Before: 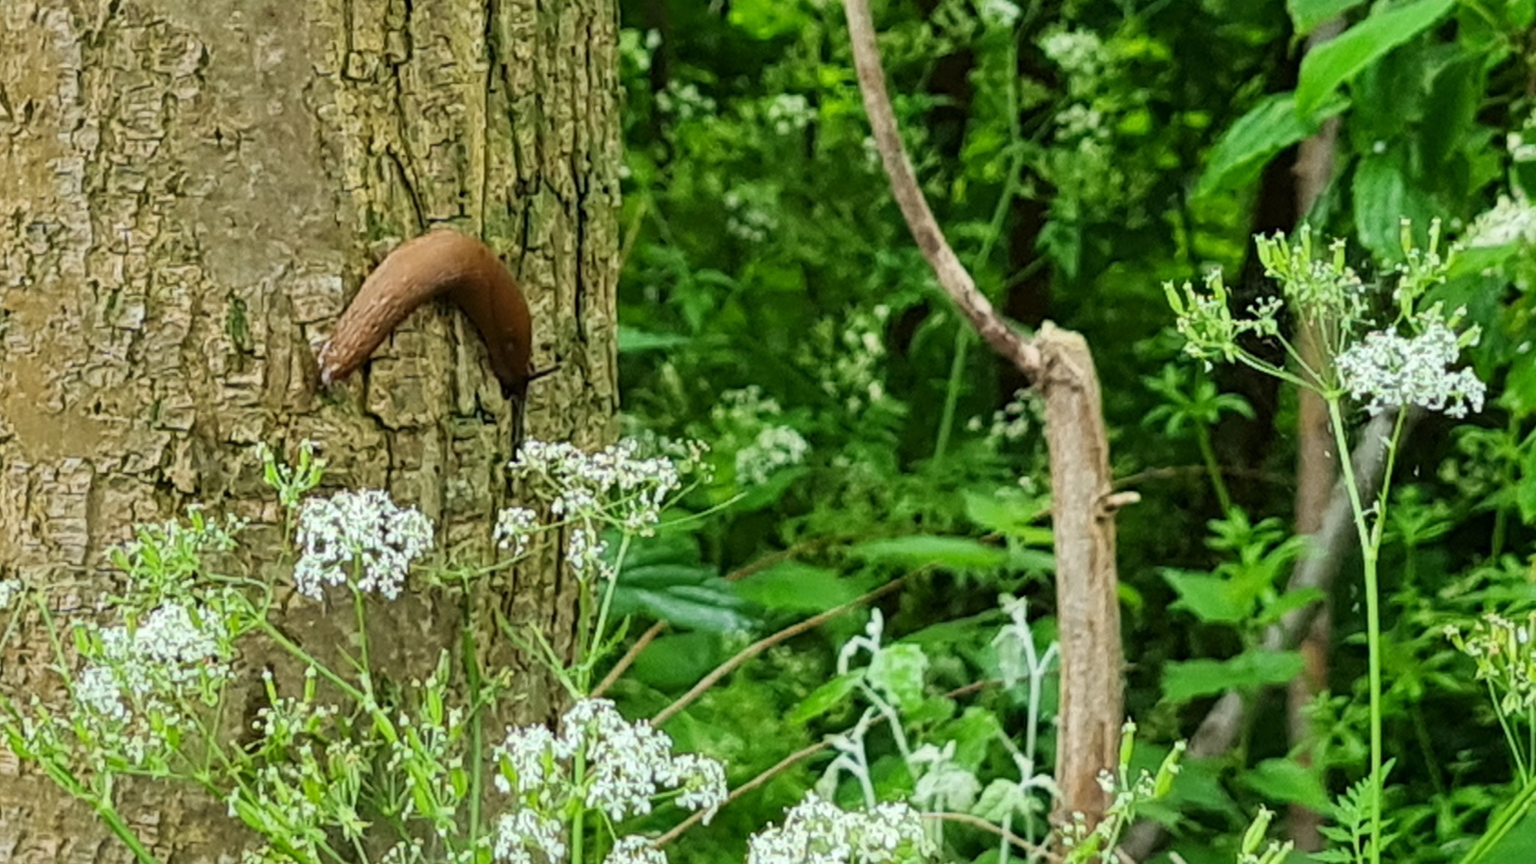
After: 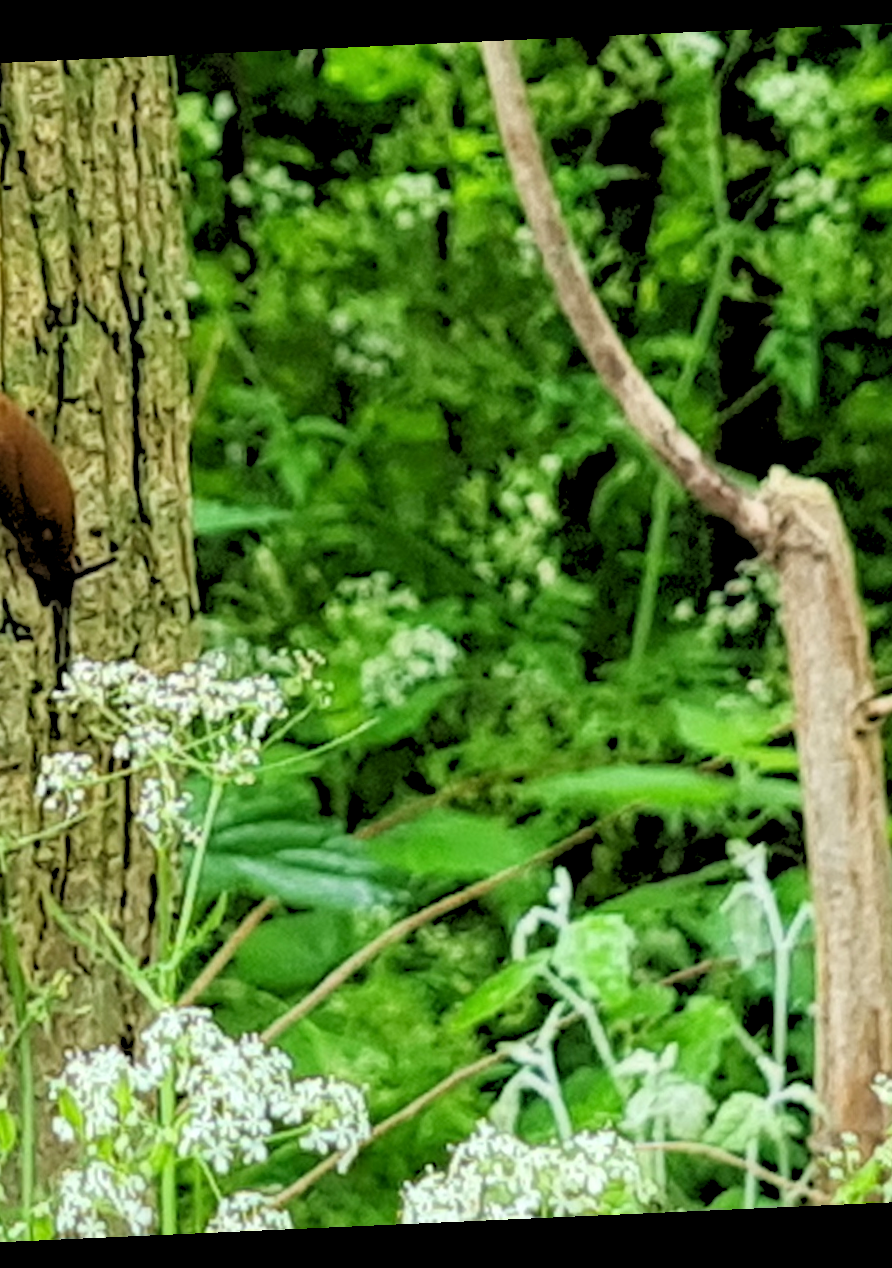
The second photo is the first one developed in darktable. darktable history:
rotate and perspective: rotation -2.56°, automatic cropping off
crop: left 31.229%, right 27.105%
local contrast: highlights 100%, shadows 100%, detail 120%, midtone range 0.2
exposure: exposure 0.3 EV, compensate highlight preservation false
rgb levels: preserve colors sum RGB, levels [[0.038, 0.433, 0.934], [0, 0.5, 1], [0, 0.5, 1]]
